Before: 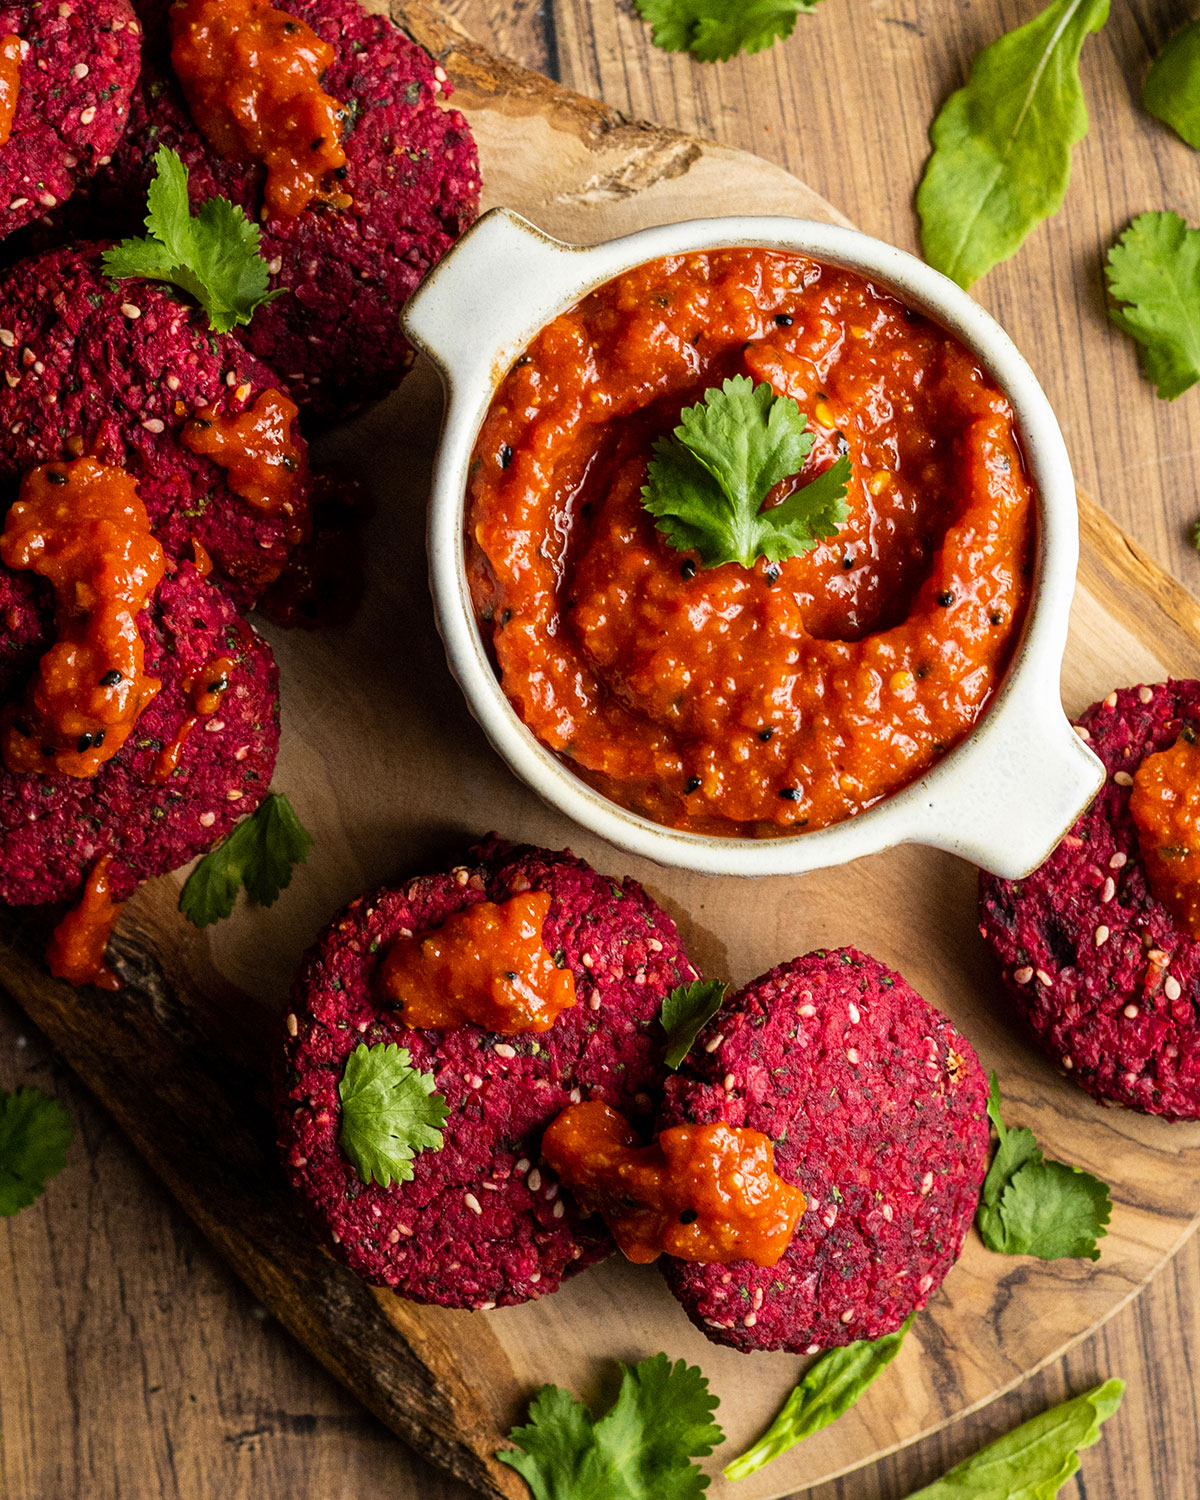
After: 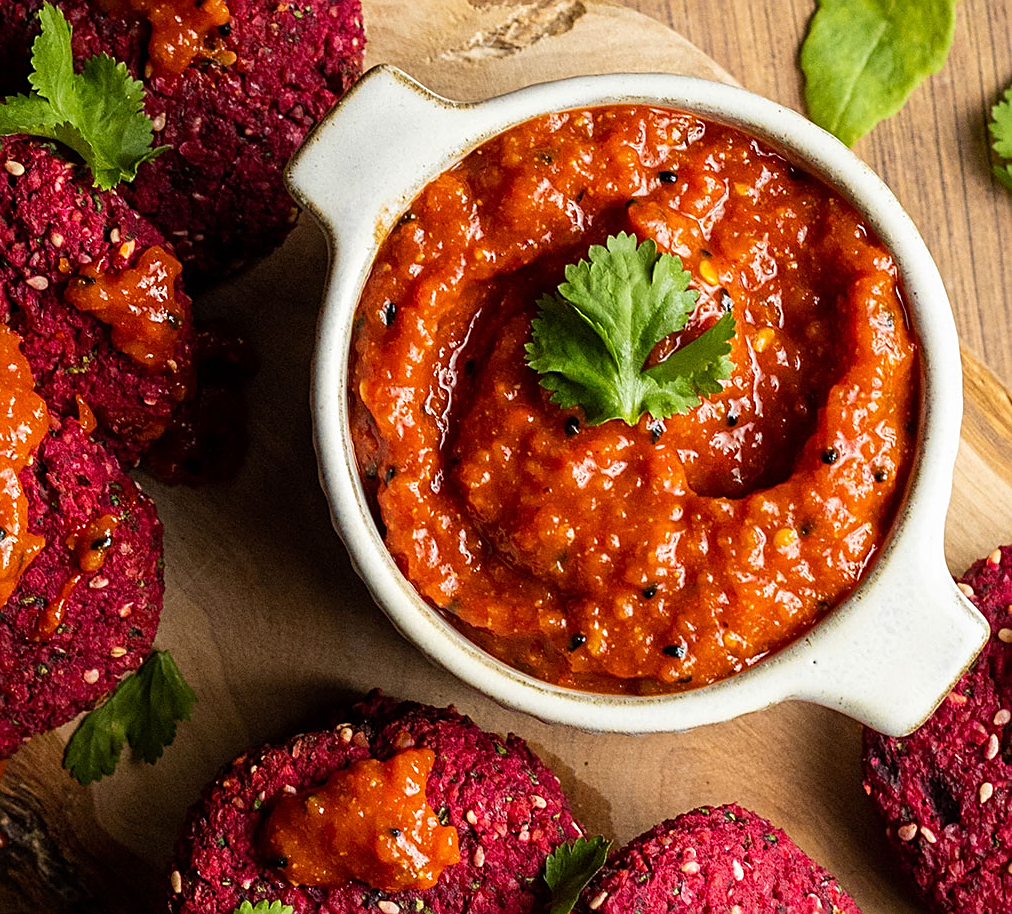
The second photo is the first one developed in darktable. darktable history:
sharpen: on, module defaults
crop and rotate: left 9.679%, top 9.583%, right 5.958%, bottom 29.482%
